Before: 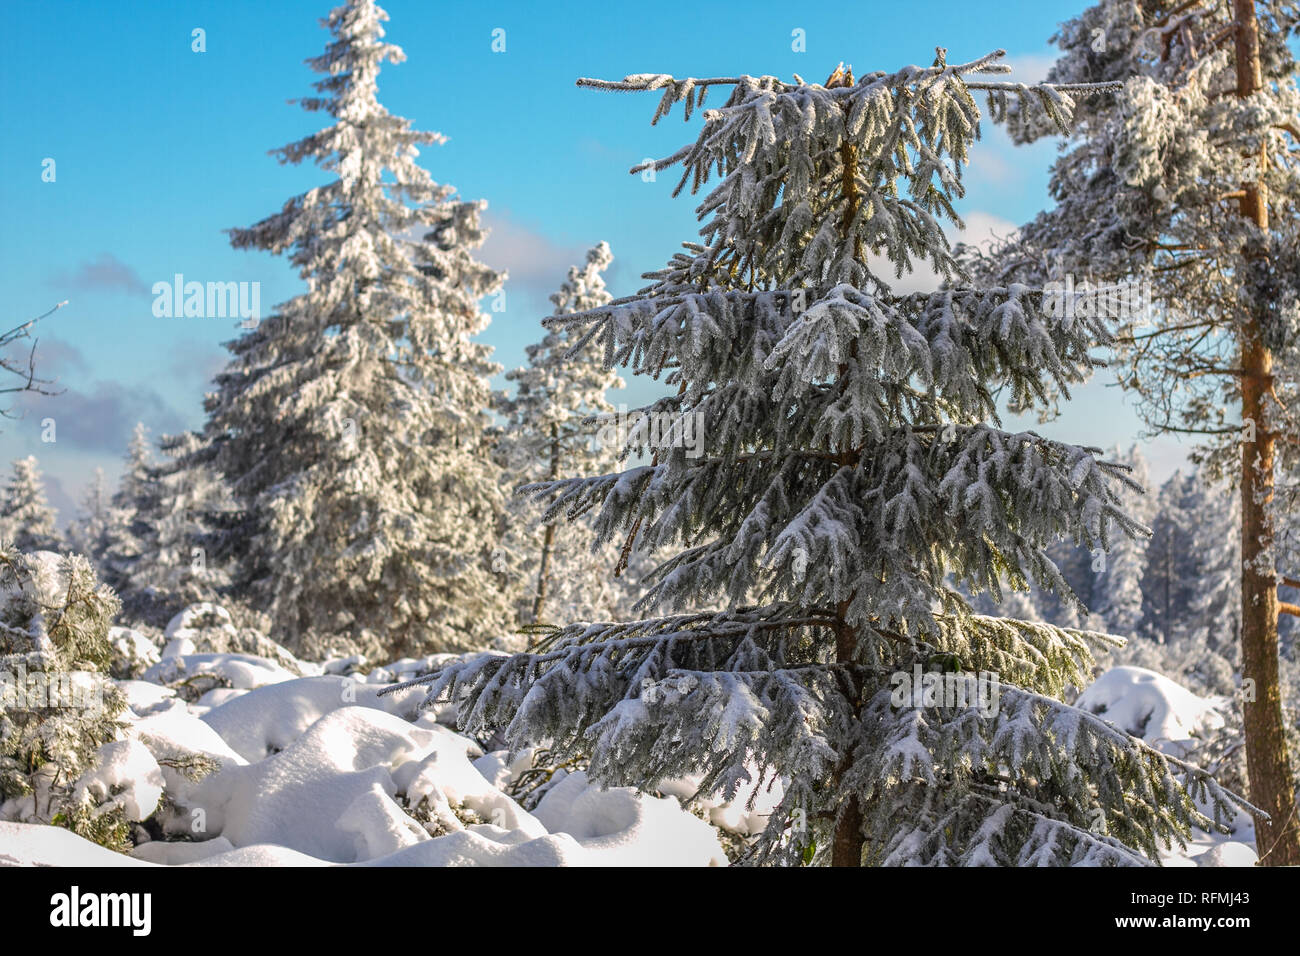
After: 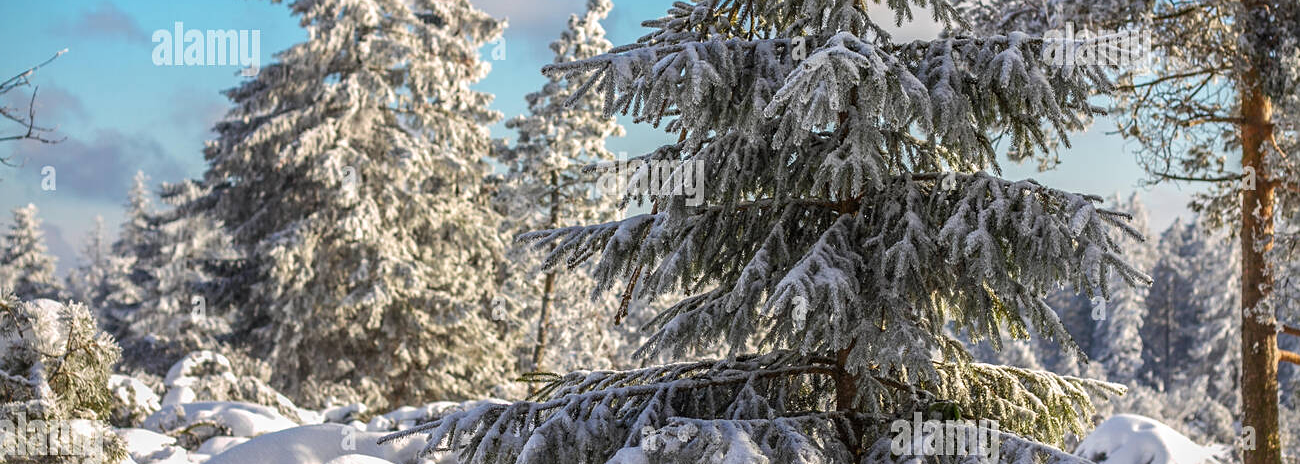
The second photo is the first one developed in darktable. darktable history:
crop and rotate: top 26.365%, bottom 25.051%
sharpen: amount 0.21
vignetting: fall-off start 91.87%, brightness -0.555, saturation 0.001
